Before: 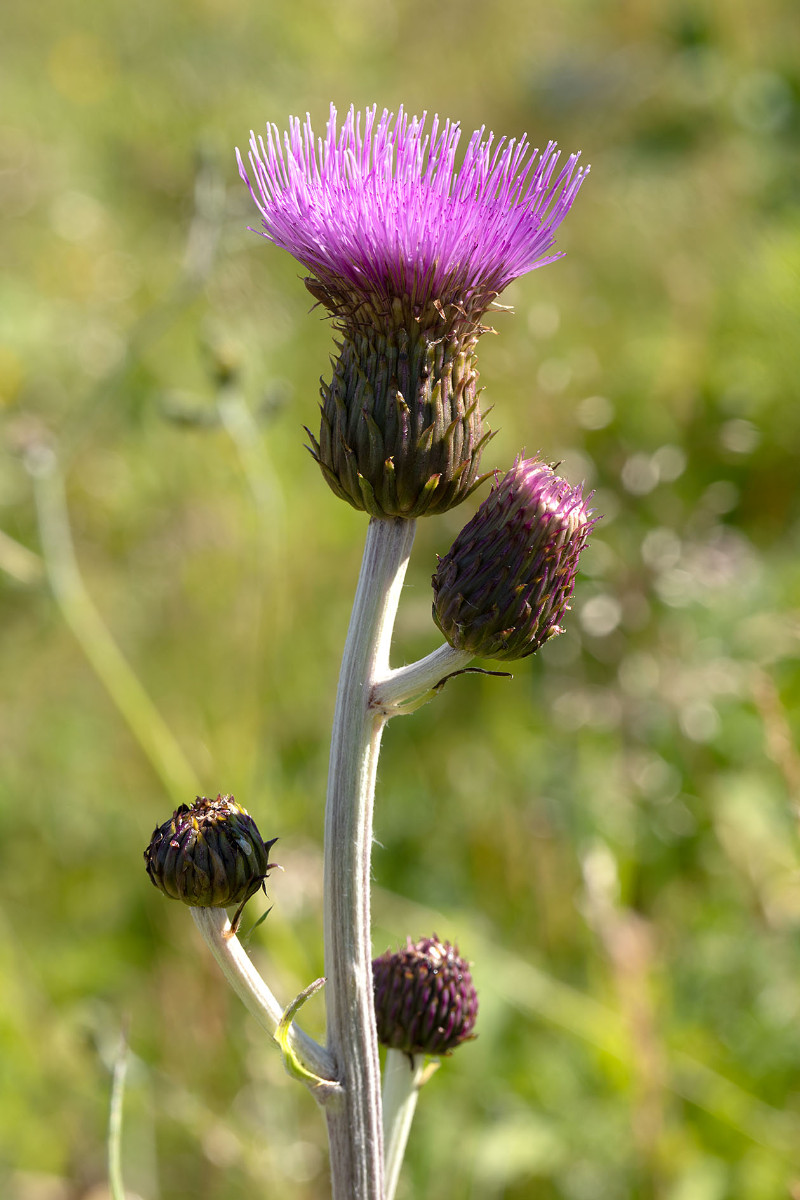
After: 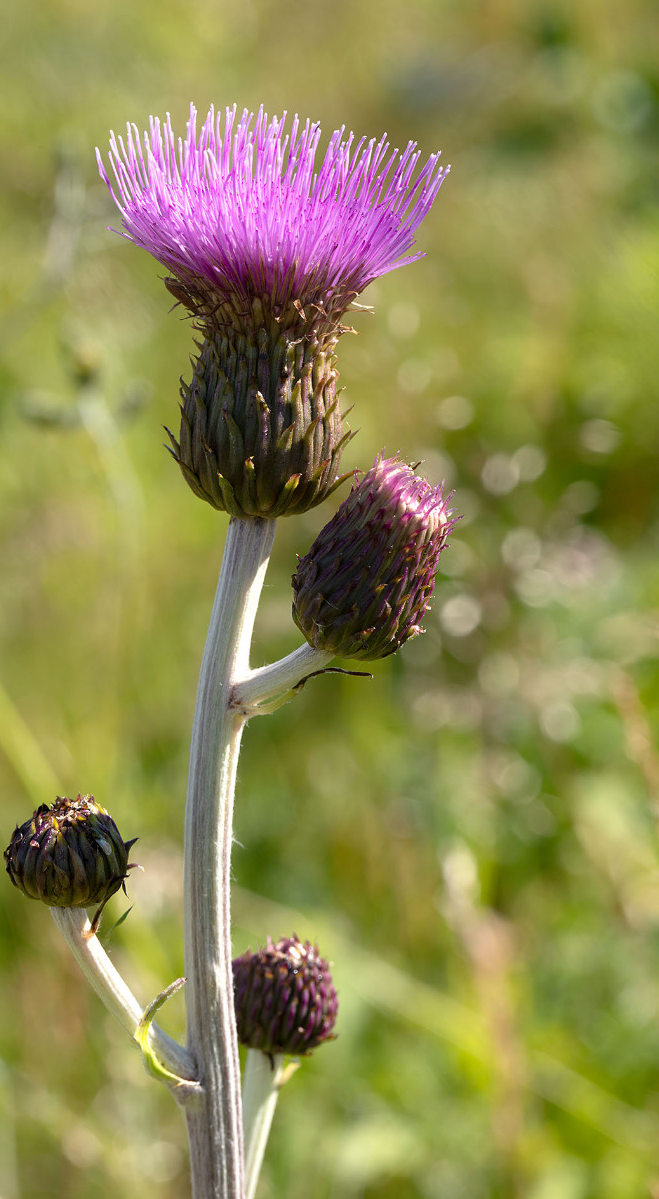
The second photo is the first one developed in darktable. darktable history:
crop: left 17.56%, bottom 0.016%
